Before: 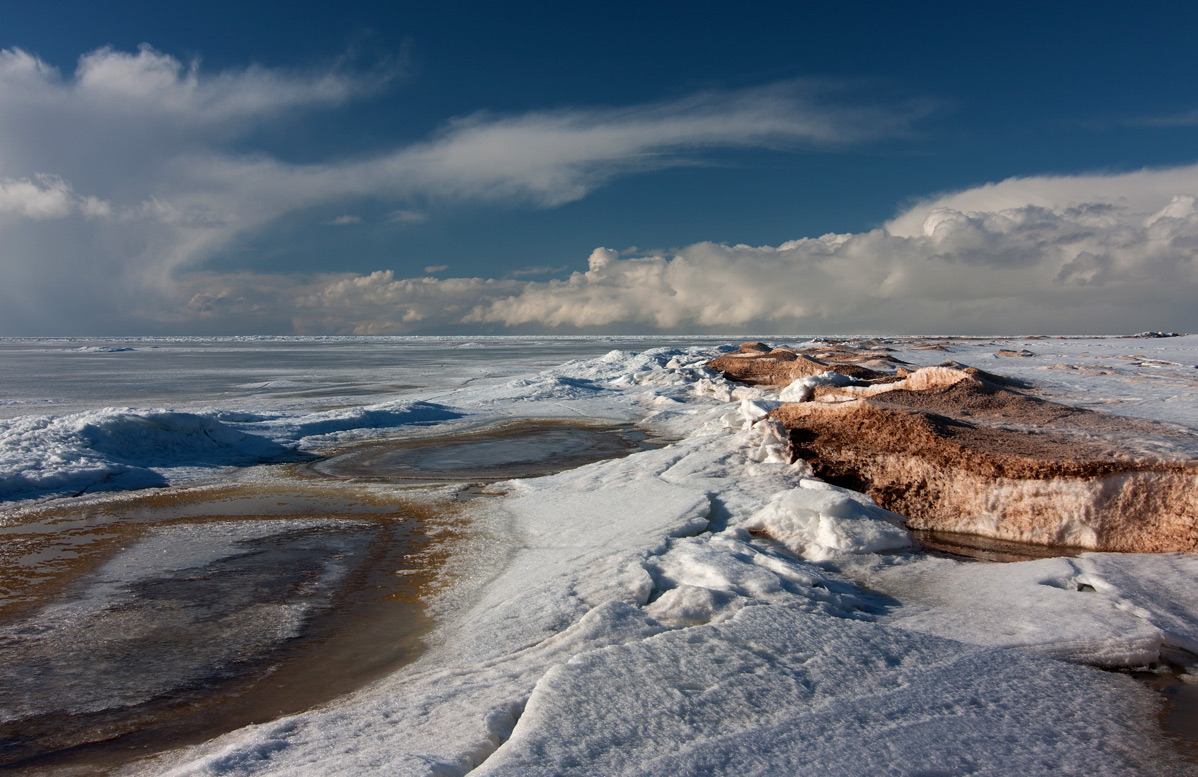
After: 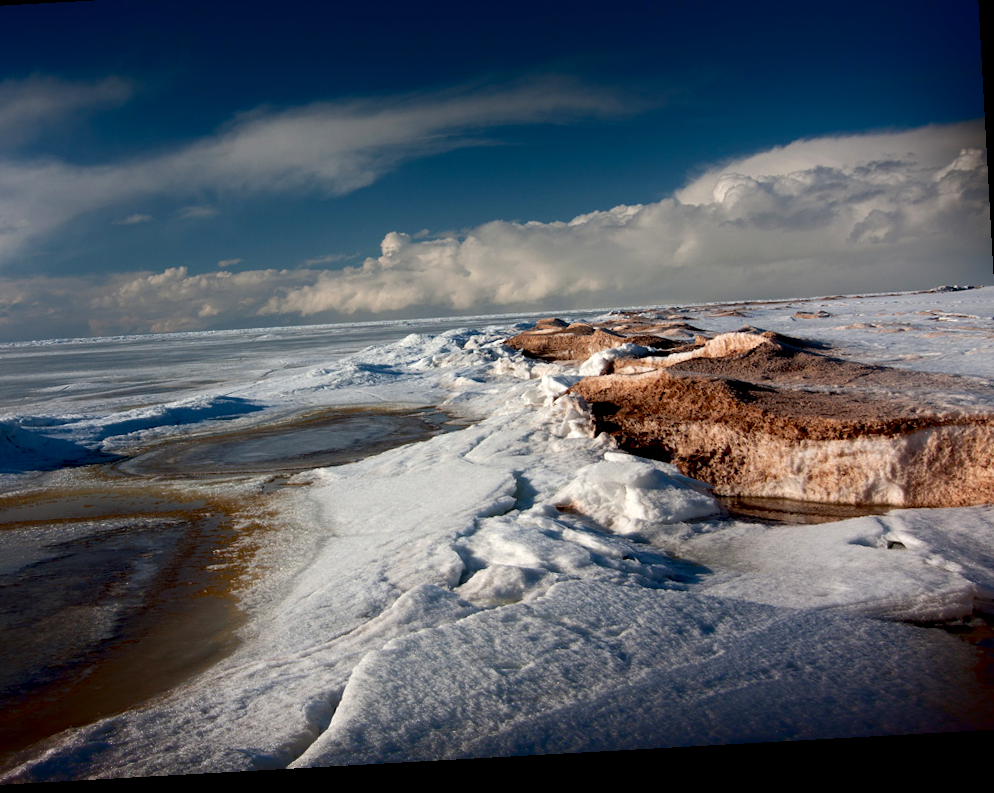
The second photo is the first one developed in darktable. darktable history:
crop and rotate: left 17.959%, top 5.771%, right 1.742%
rotate and perspective: rotation -3.18°, automatic cropping off
shadows and highlights: shadows -90, highlights 90, soften with gaussian
exposure: black level correction 0.009, exposure 0.119 EV, compensate highlight preservation false
